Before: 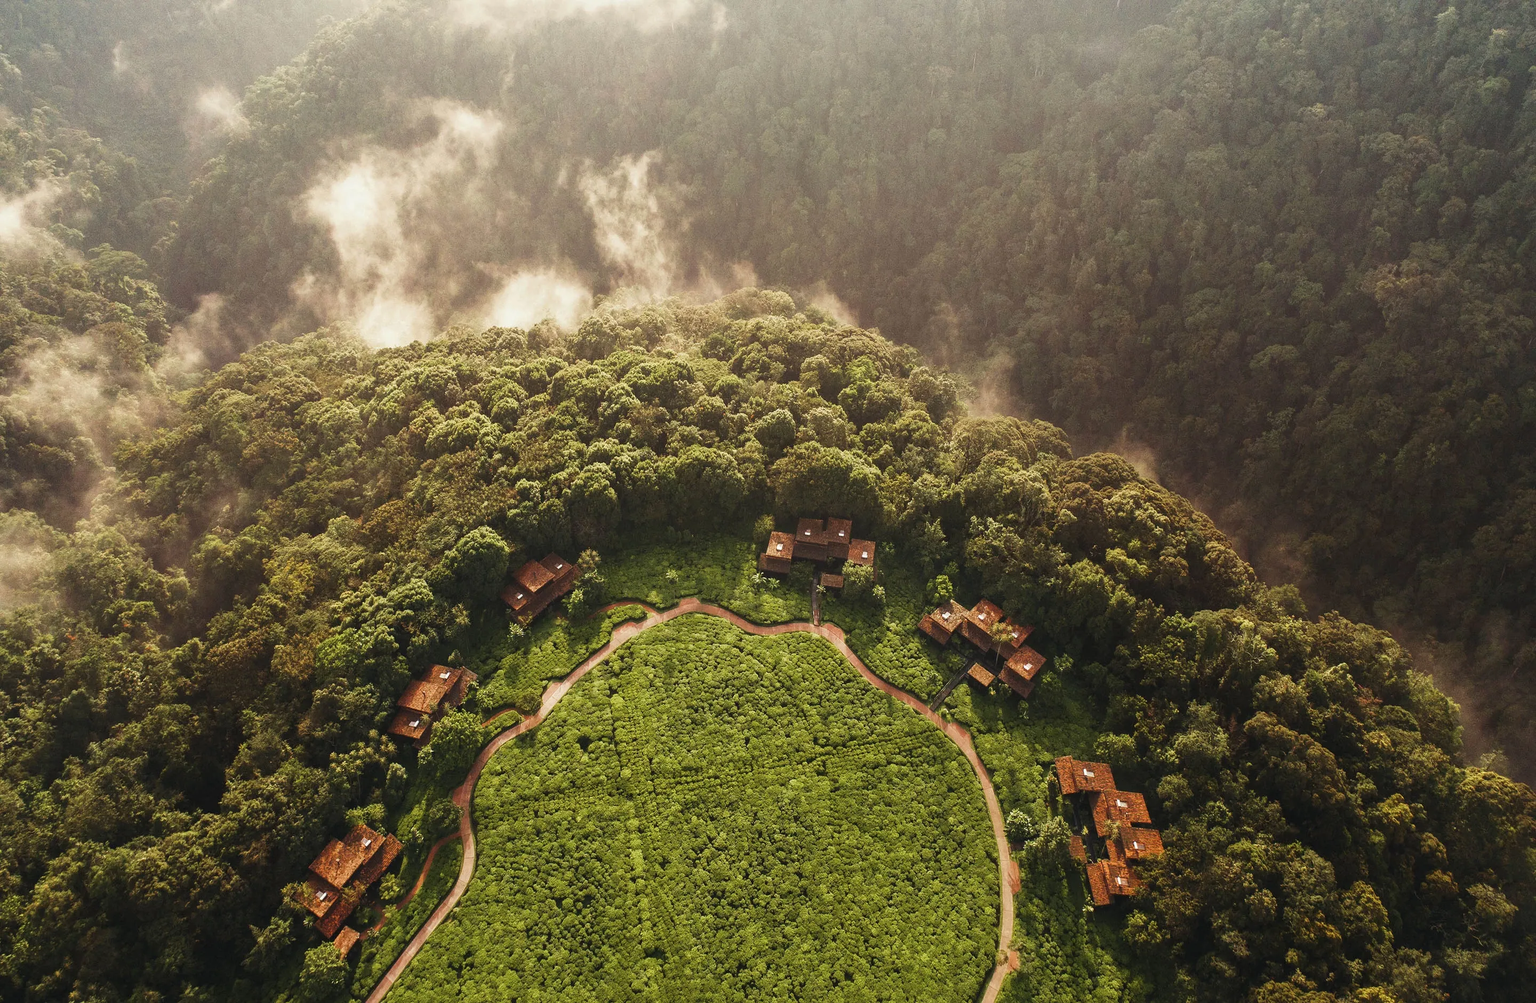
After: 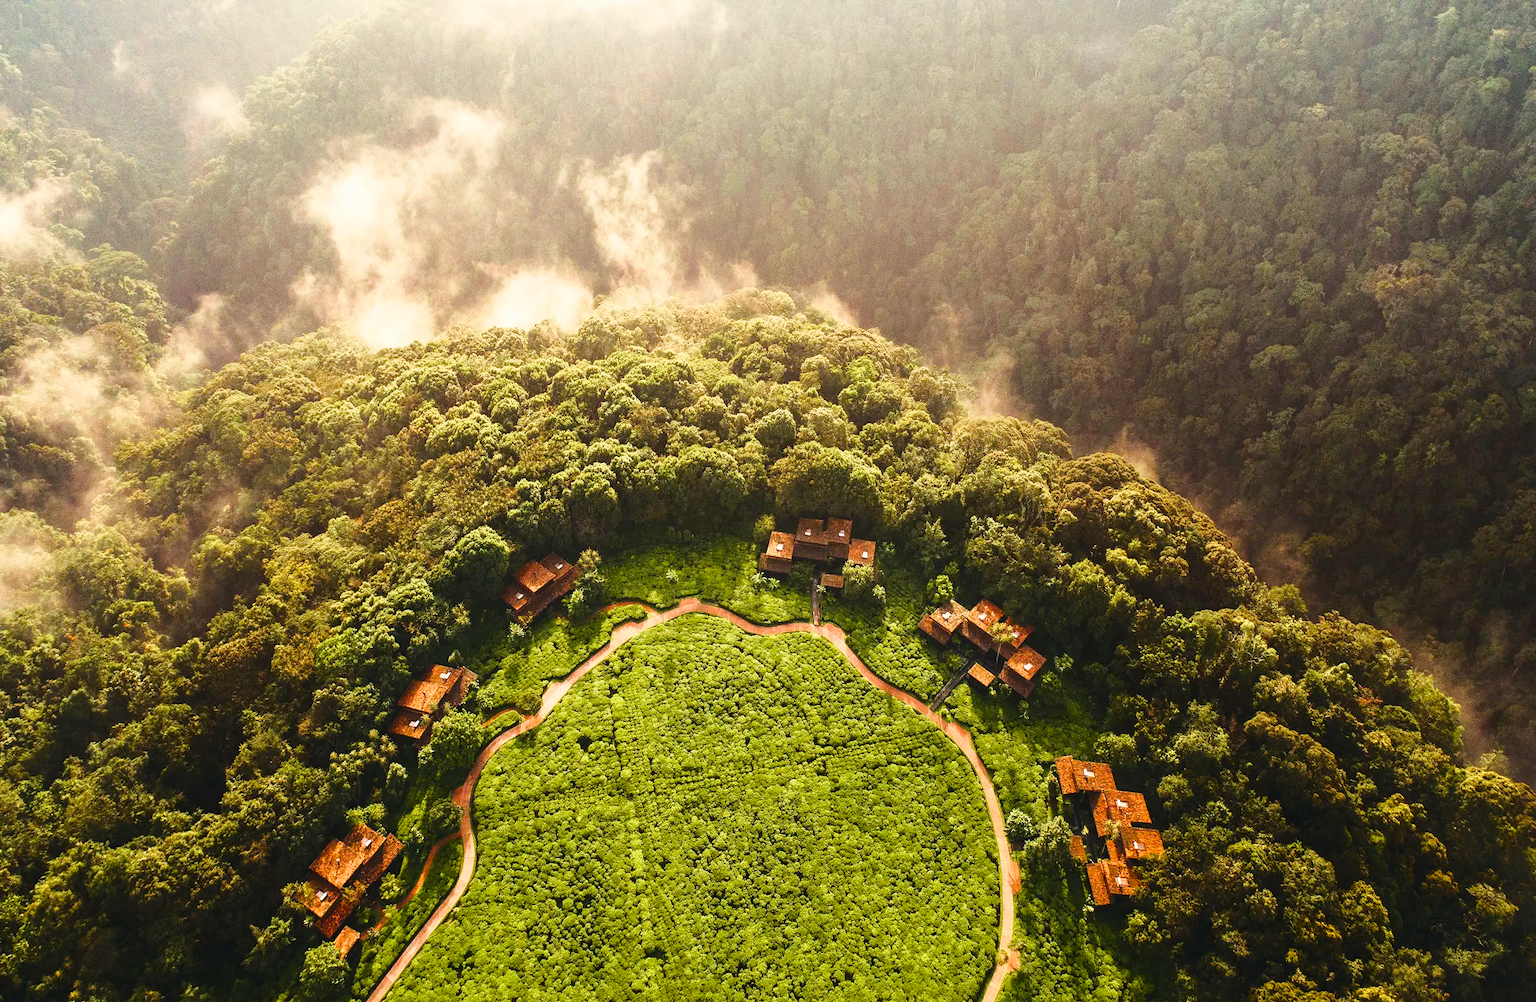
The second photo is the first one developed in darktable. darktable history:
color balance rgb: perceptual saturation grading › global saturation 20%, perceptual saturation grading › highlights -25%, perceptual saturation grading › shadows 50%
base curve: curves: ch0 [(0, 0) (0.028, 0.03) (0.121, 0.232) (0.46, 0.748) (0.859, 0.968) (1, 1)]
